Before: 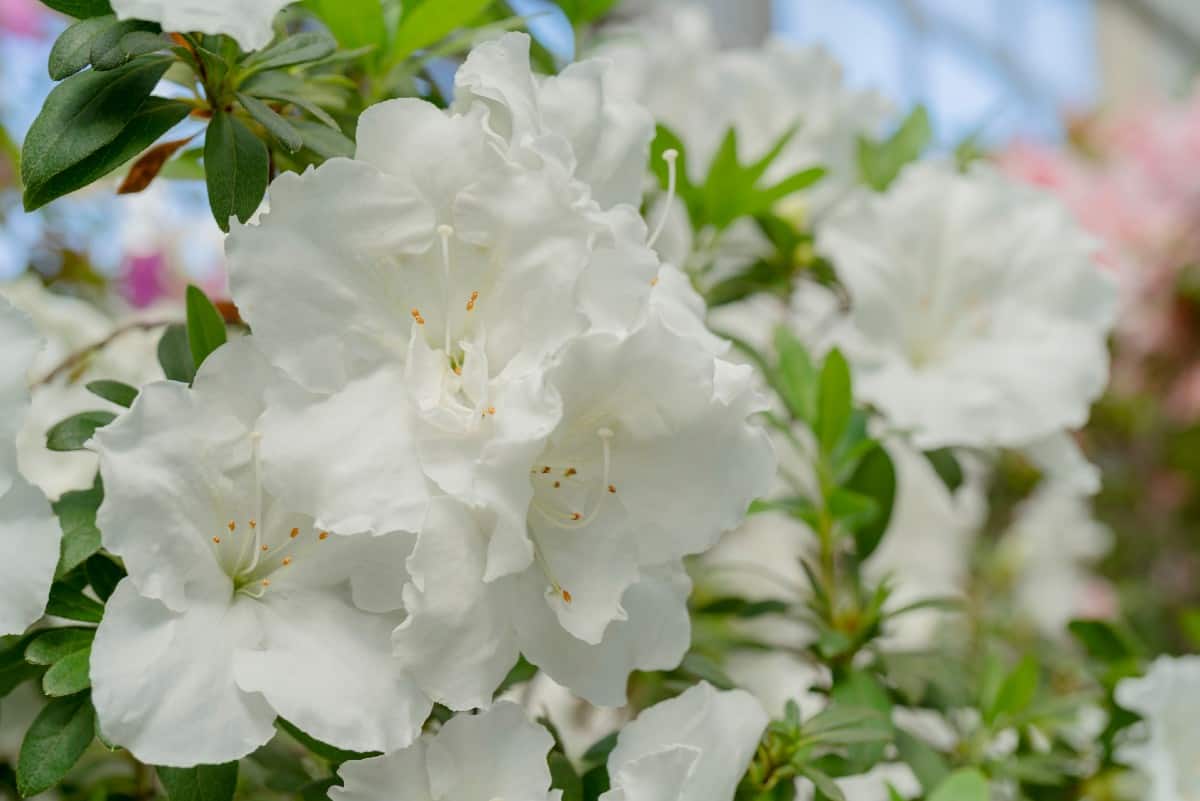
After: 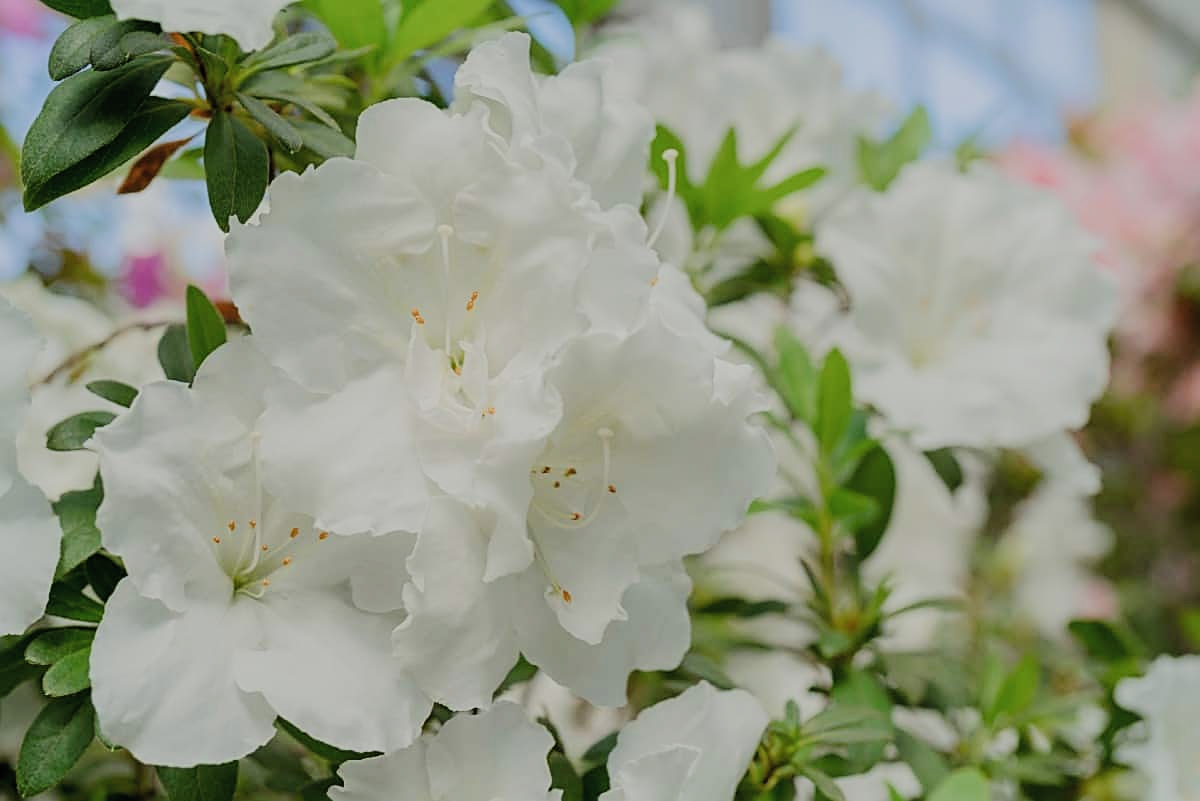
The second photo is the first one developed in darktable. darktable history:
sharpen: on, module defaults
filmic rgb: black relative exposure -7.65 EV, white relative exposure 4.56 EV, hardness 3.61, contrast 1.06, color science v5 (2021), iterations of high-quality reconstruction 0, contrast in shadows safe, contrast in highlights safe
